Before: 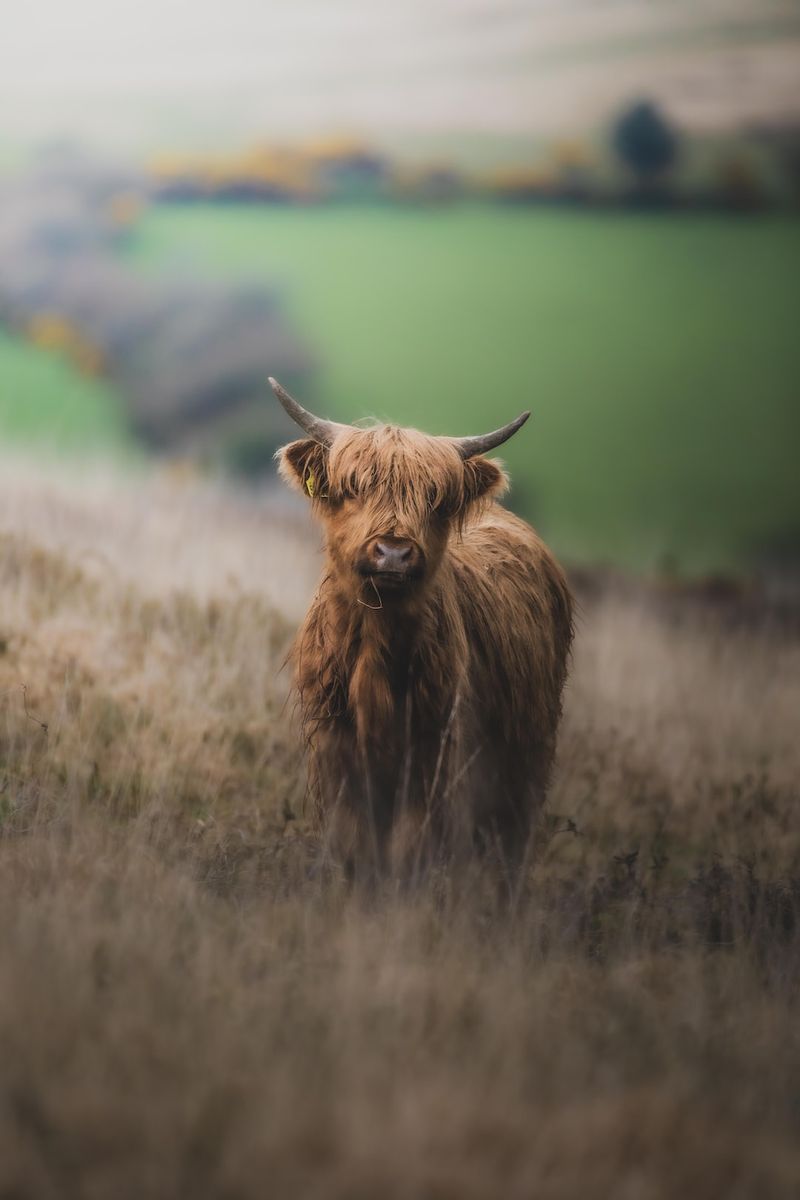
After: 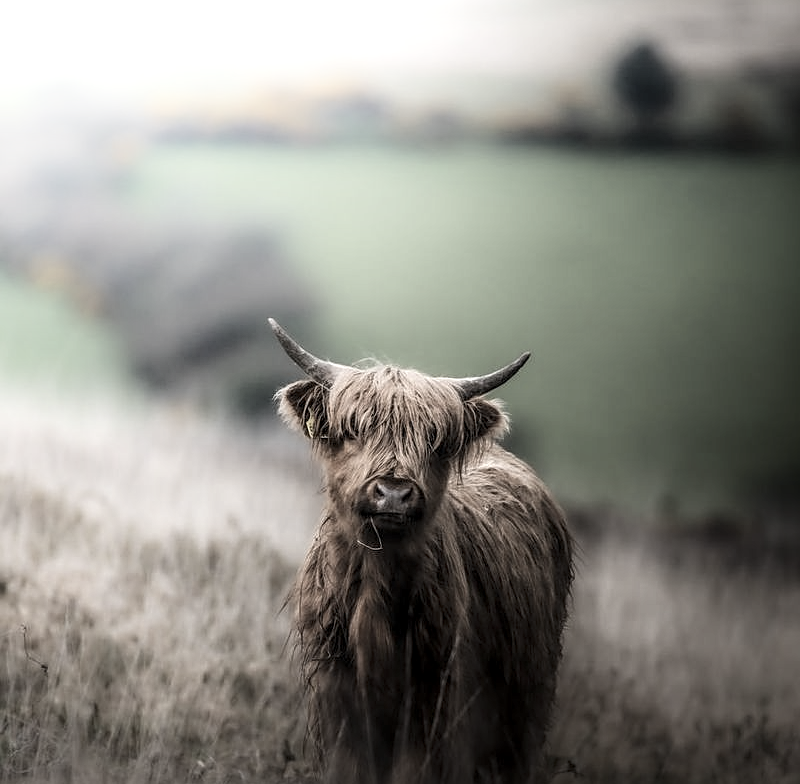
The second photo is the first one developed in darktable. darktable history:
exposure: exposure 0.164 EV, compensate highlight preservation false
local contrast: highlights 60%, shadows 62%, detail 160%
crop and rotate: top 4.945%, bottom 29.644%
shadows and highlights: shadows -89.75, highlights 91.85, soften with gaussian
tone equalizer: on, module defaults
color correction: highlights b* 0.057, saturation 0.353
sharpen: on, module defaults
